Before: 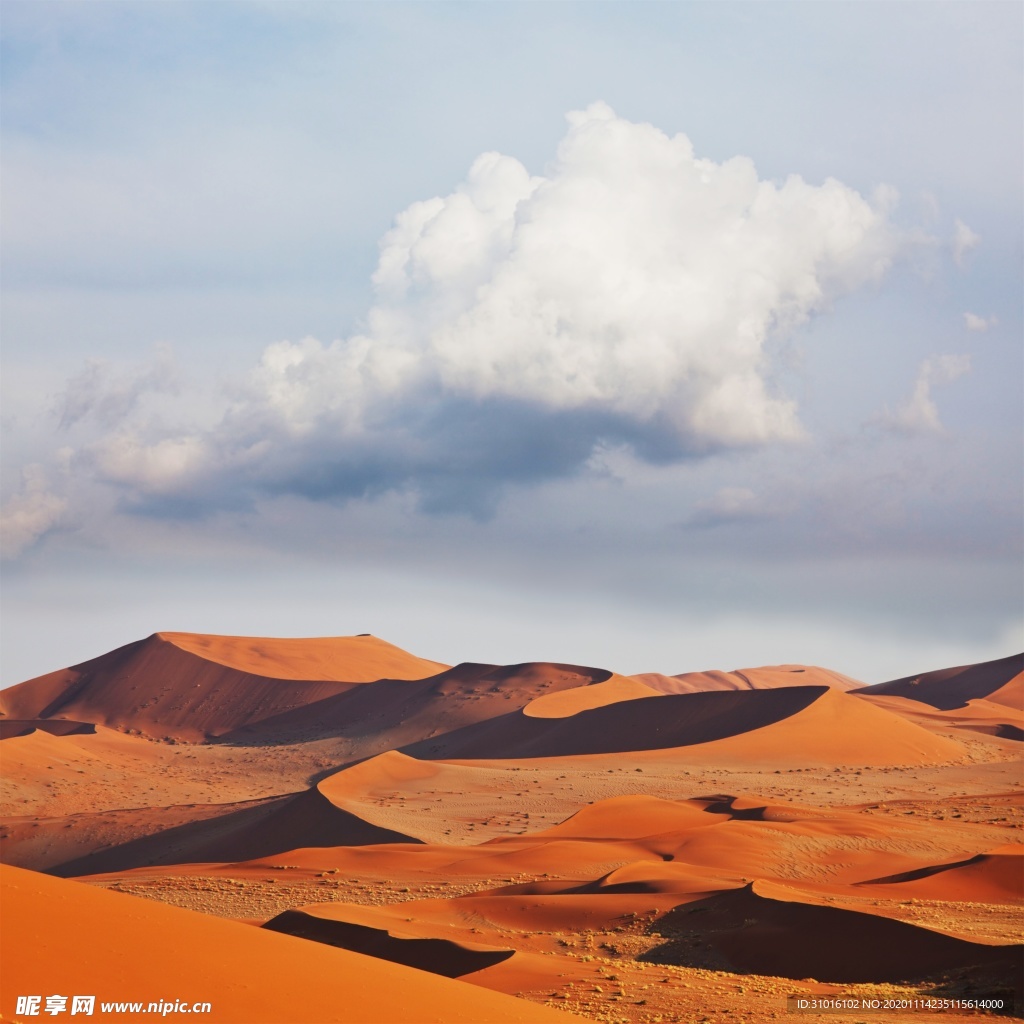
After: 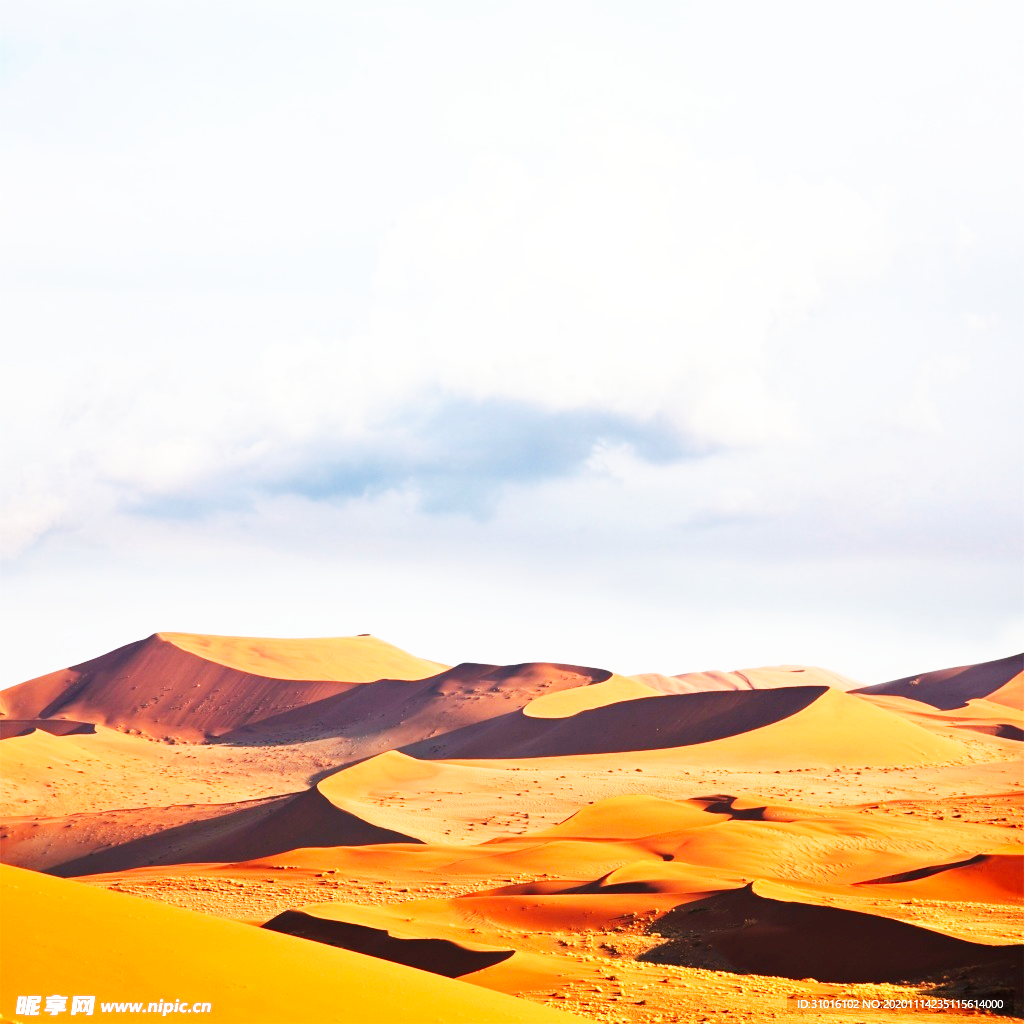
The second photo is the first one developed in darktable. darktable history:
exposure: exposure 0.231 EV, compensate exposure bias true, compensate highlight preservation false
base curve: curves: ch0 [(0, 0) (0.007, 0.004) (0.027, 0.03) (0.046, 0.07) (0.207, 0.54) (0.442, 0.872) (0.673, 0.972) (1, 1)], preserve colors none
